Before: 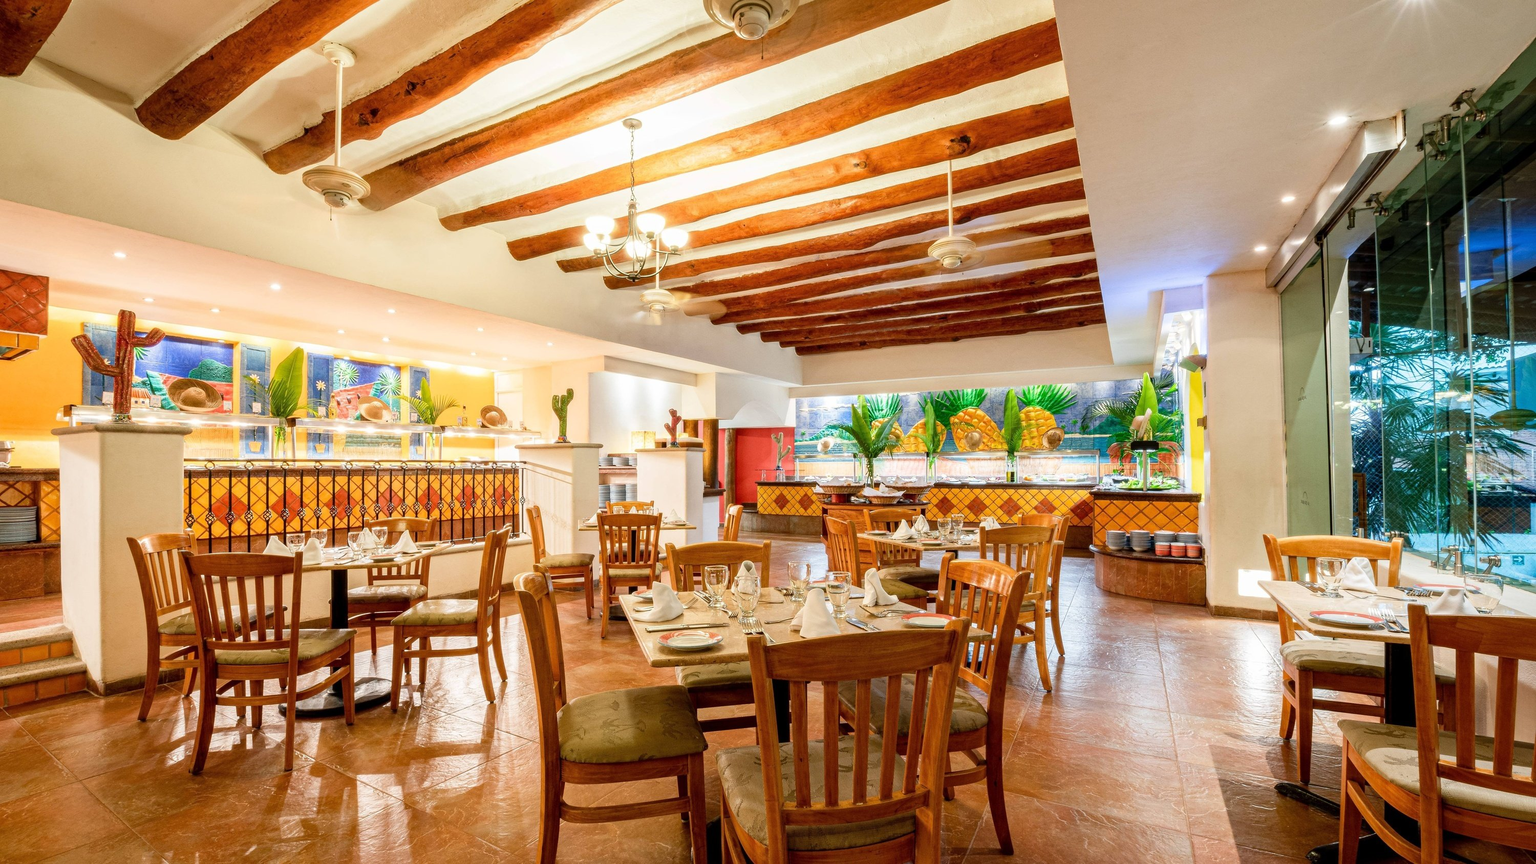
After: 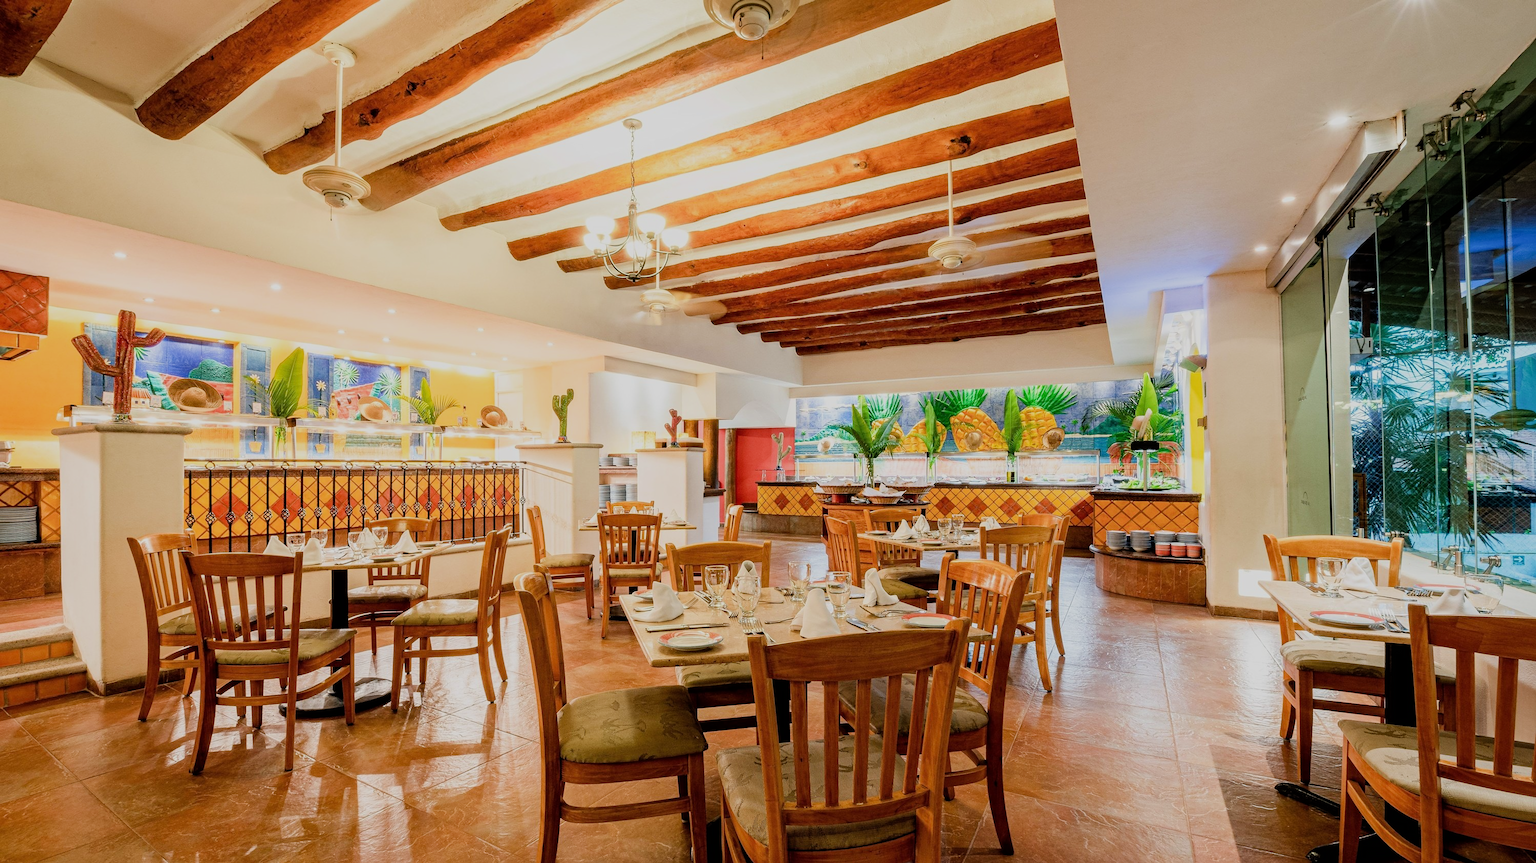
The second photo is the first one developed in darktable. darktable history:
filmic rgb: black relative exposure -7.65 EV, white relative exposure 4.56 EV, hardness 3.61
sharpen: amount 0.202
